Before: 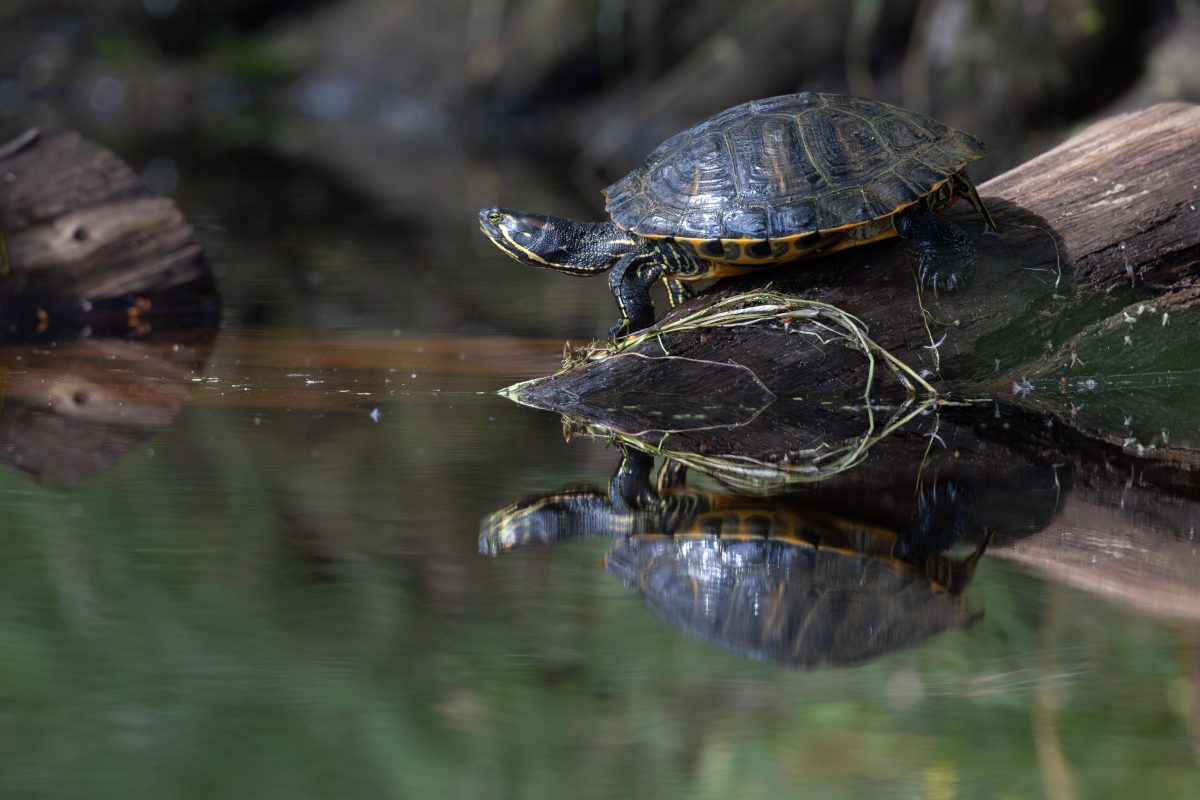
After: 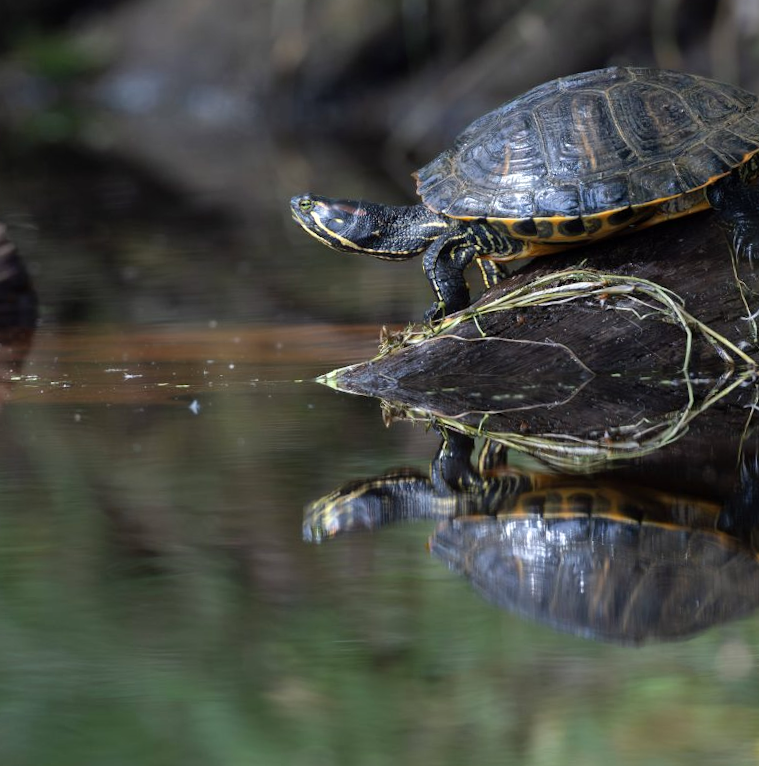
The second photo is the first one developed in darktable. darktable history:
rotate and perspective: rotation -2.12°, lens shift (vertical) 0.009, lens shift (horizontal) -0.008, automatic cropping original format, crop left 0.036, crop right 0.964, crop top 0.05, crop bottom 0.959
crop and rotate: left 13.342%, right 19.991%
shadows and highlights: radius 171.16, shadows 27, white point adjustment 3.13, highlights -67.95, soften with gaussian
